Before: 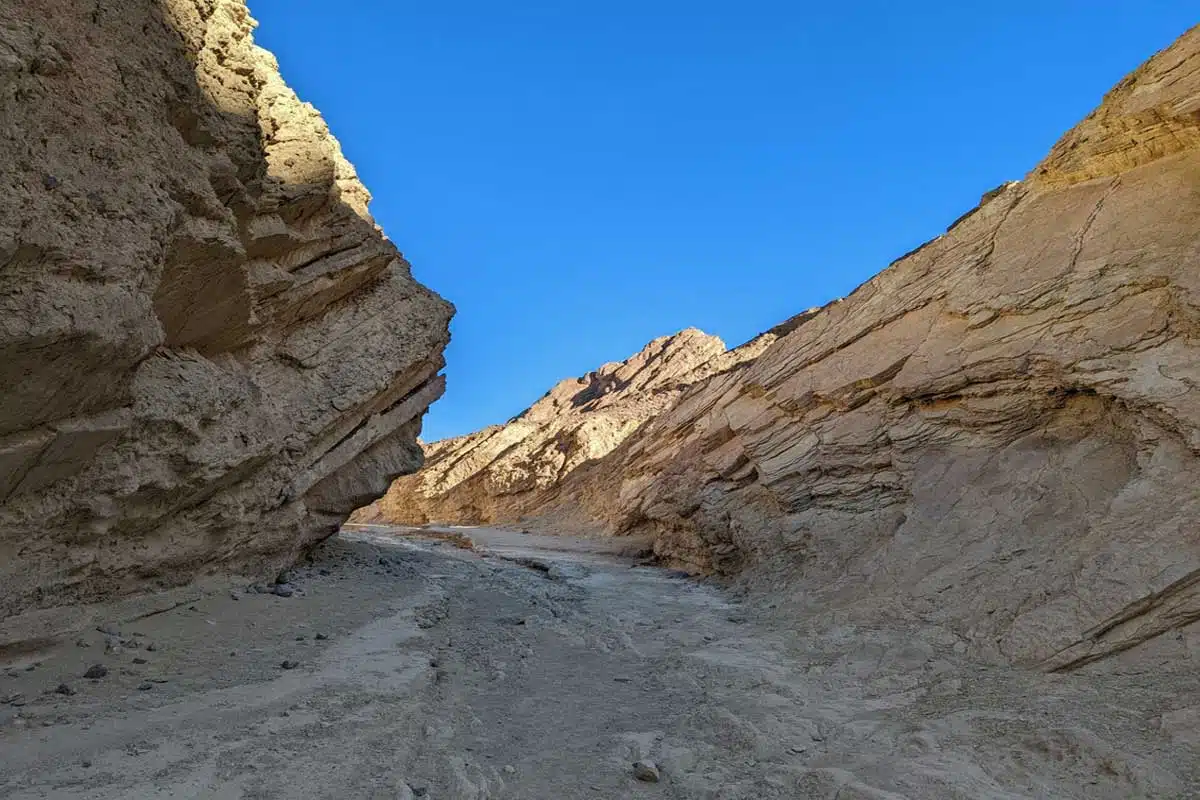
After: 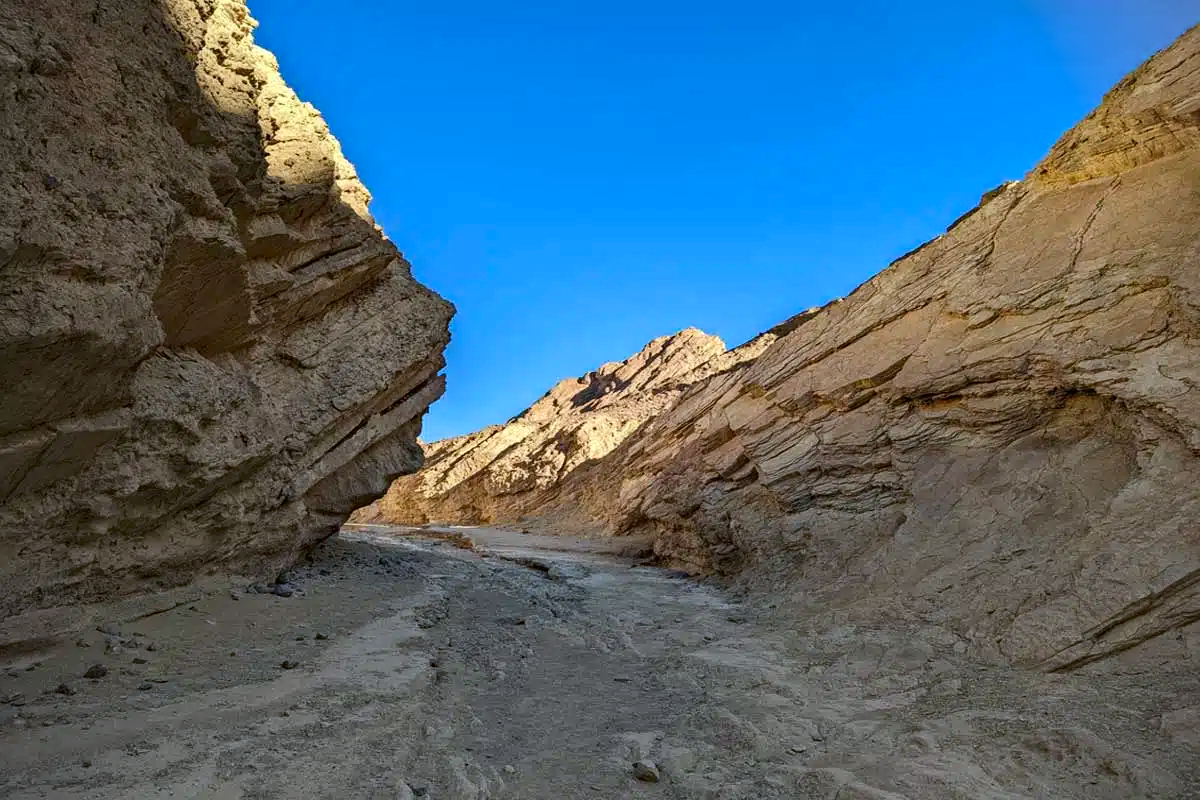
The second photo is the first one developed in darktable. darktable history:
haze removal: compatibility mode true, adaptive false
contrast brightness saturation: contrast 0.145, brightness -0.006, saturation 0.099
vignetting: fall-off start 91.4%
